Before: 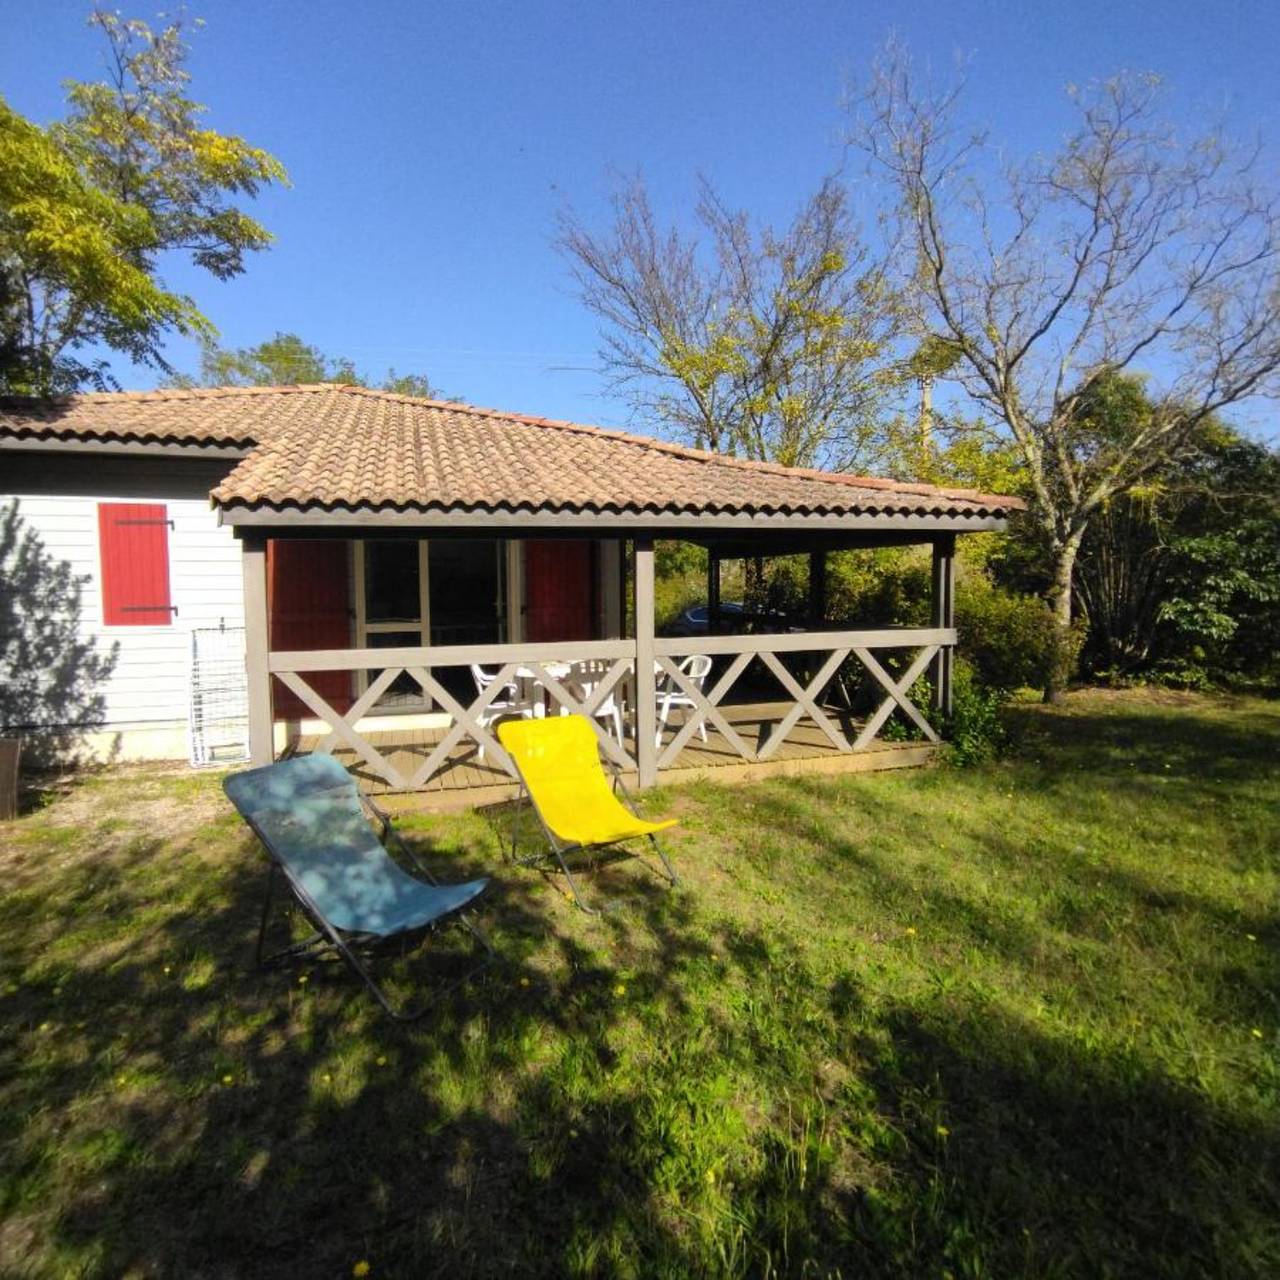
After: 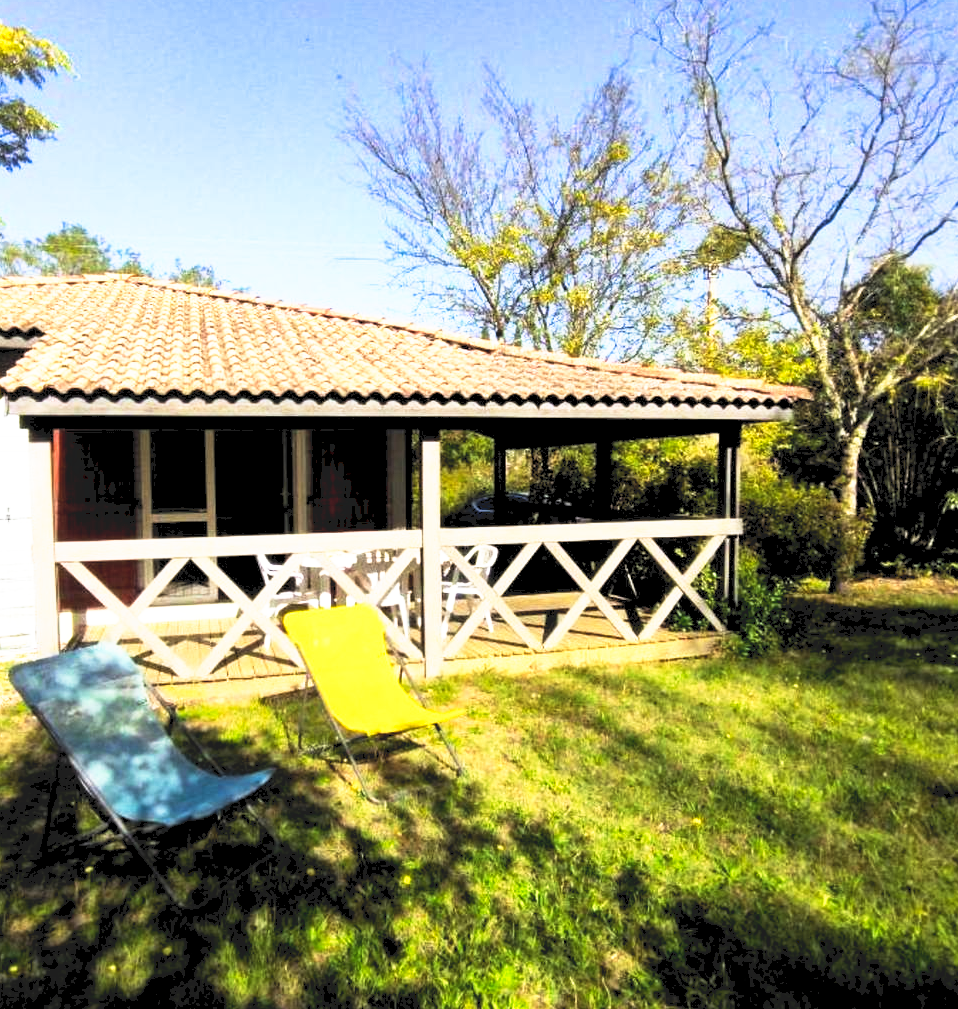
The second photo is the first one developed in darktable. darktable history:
crop: left 16.768%, top 8.653%, right 8.362%, bottom 12.485%
tone curve: curves: ch0 [(0, 0) (0.003, 0.116) (0.011, 0.116) (0.025, 0.113) (0.044, 0.114) (0.069, 0.118) (0.1, 0.137) (0.136, 0.171) (0.177, 0.213) (0.224, 0.259) (0.277, 0.316) (0.335, 0.381) (0.399, 0.458) (0.468, 0.548) (0.543, 0.654) (0.623, 0.775) (0.709, 0.895) (0.801, 0.972) (0.898, 0.991) (1, 1)], preserve colors none
rgb levels: levels [[0.01, 0.419, 0.839], [0, 0.5, 1], [0, 0.5, 1]]
